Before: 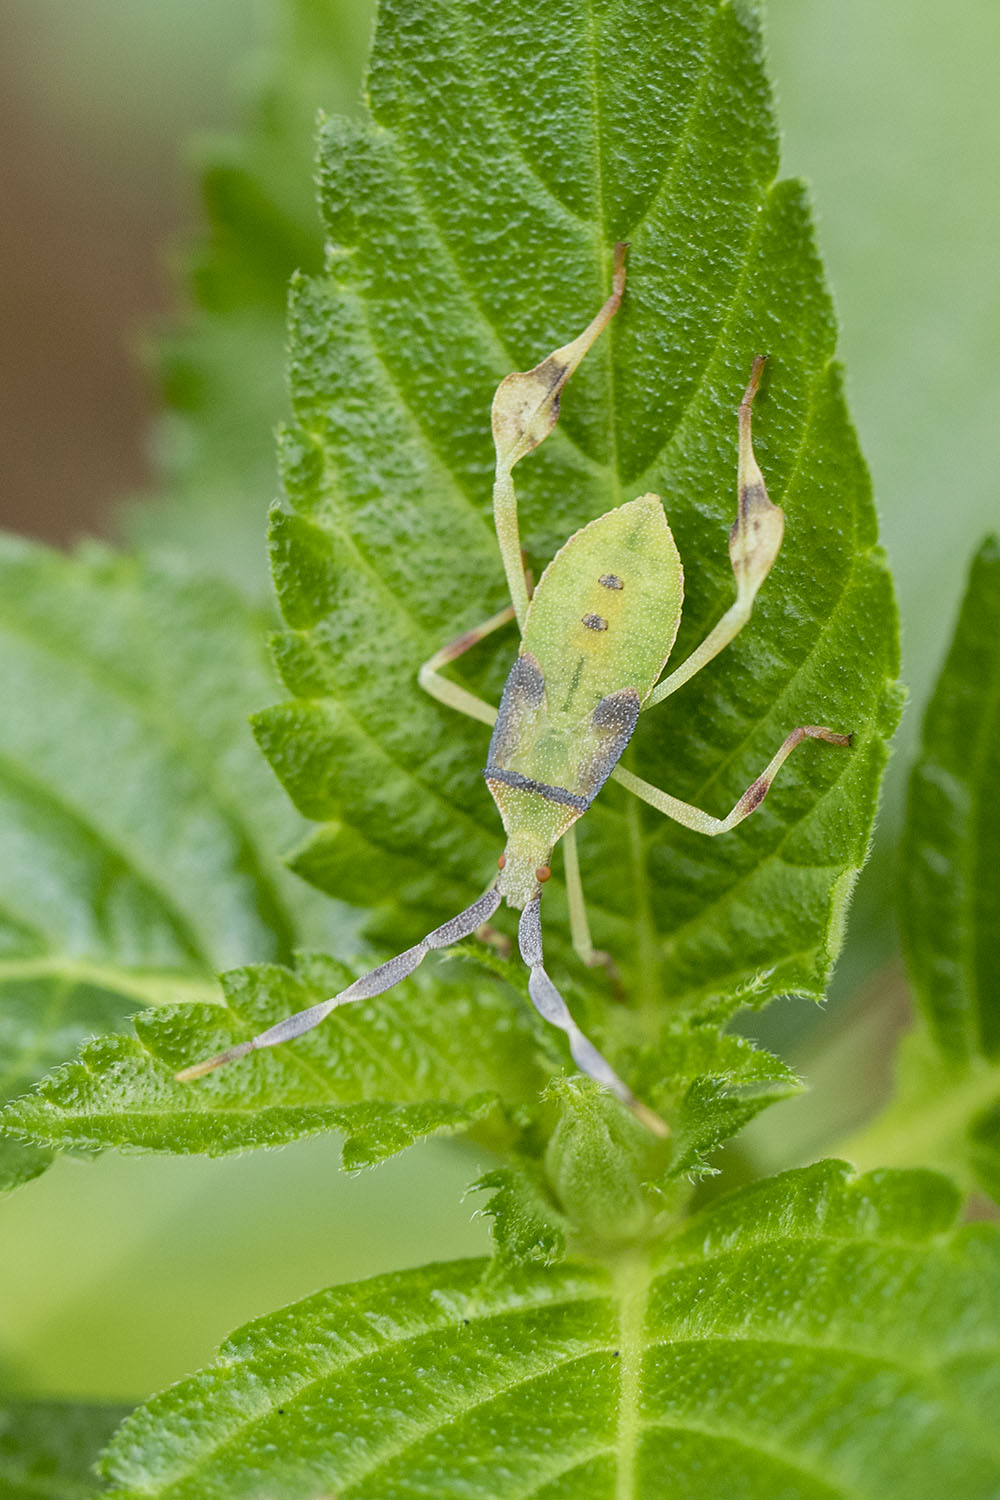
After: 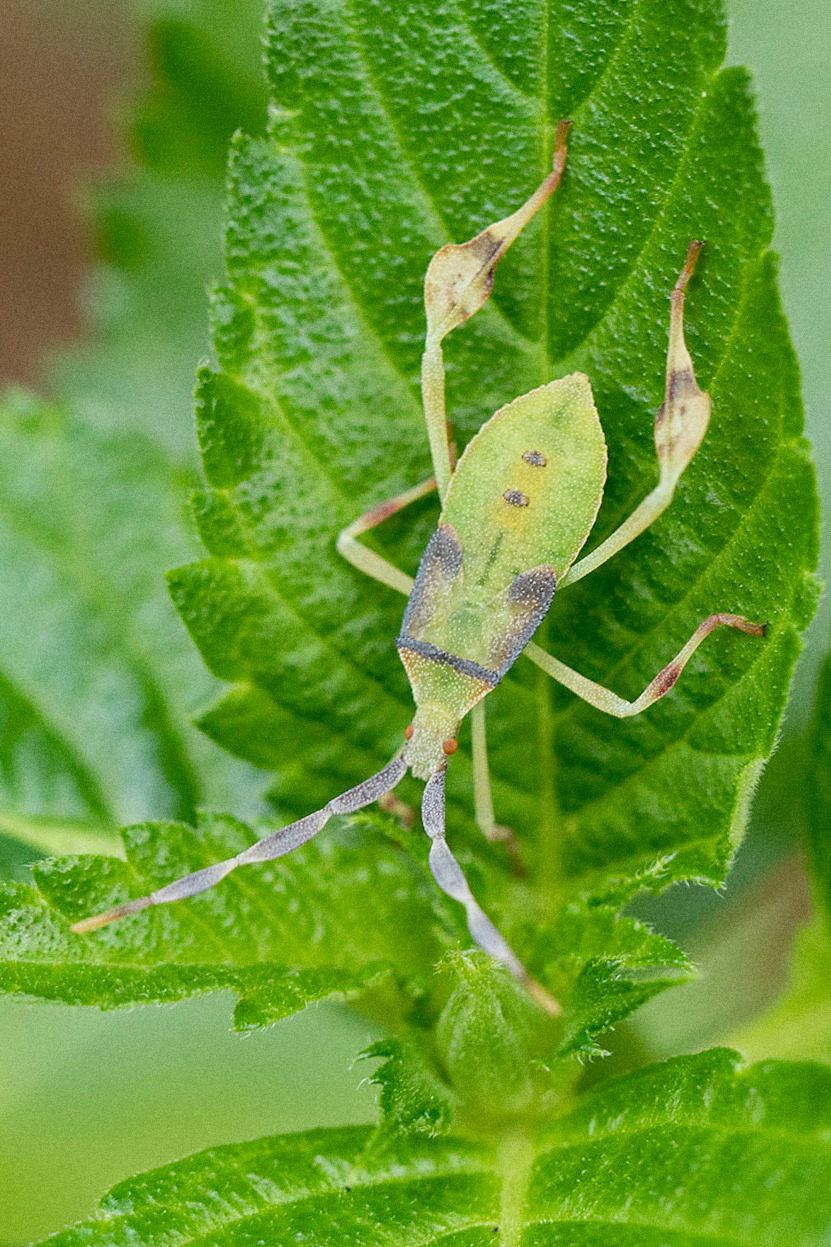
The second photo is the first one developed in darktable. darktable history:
crop and rotate: angle -3.27°, left 5.211%, top 5.211%, right 4.607%, bottom 4.607%
grain: coarseness 22.88 ISO
